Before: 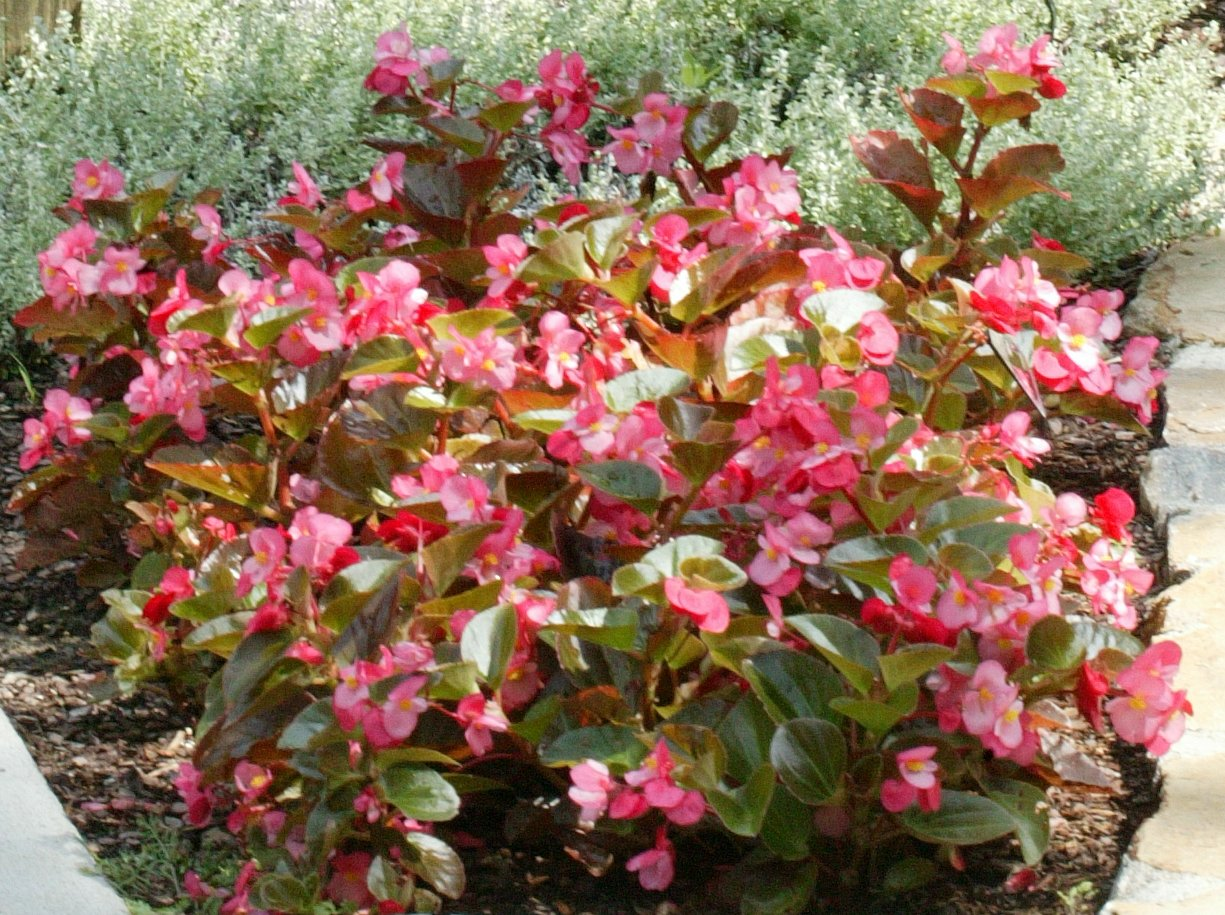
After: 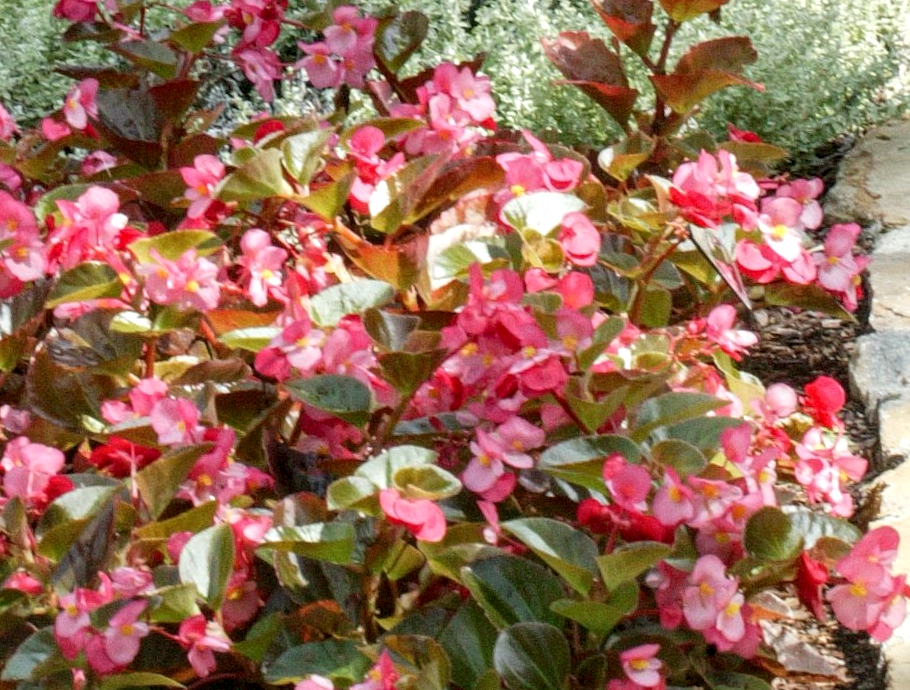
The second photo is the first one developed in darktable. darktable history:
exposure: black level correction 0, compensate exposure bias true, compensate highlight preservation false
local contrast: detail 130%
crop: left 23.095%, top 5.827%, bottom 11.854%
rotate and perspective: rotation -3°, crop left 0.031, crop right 0.968, crop top 0.07, crop bottom 0.93
